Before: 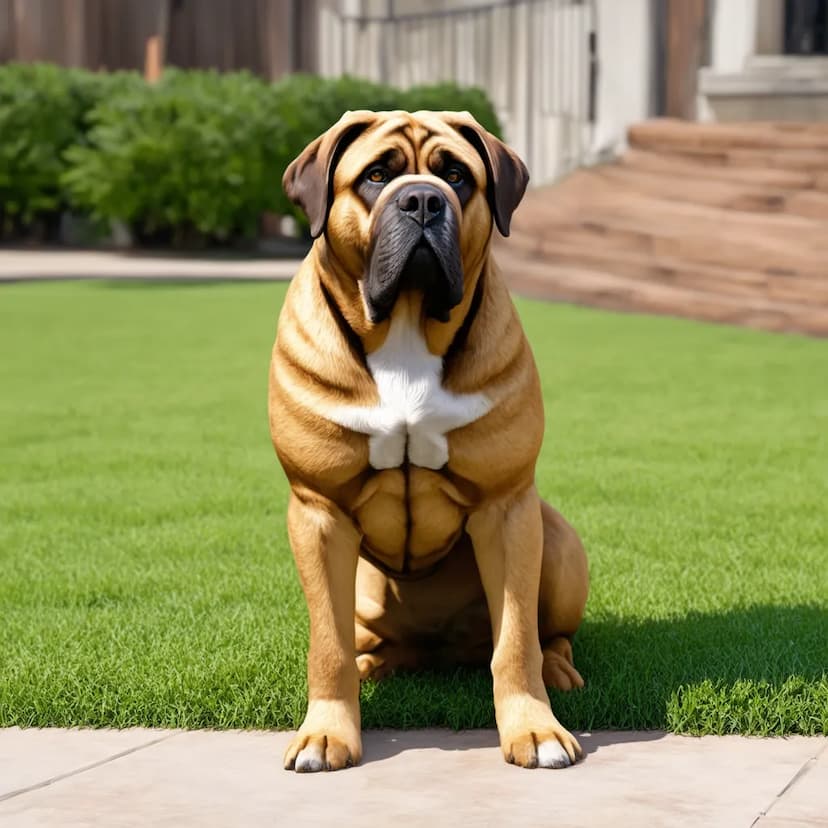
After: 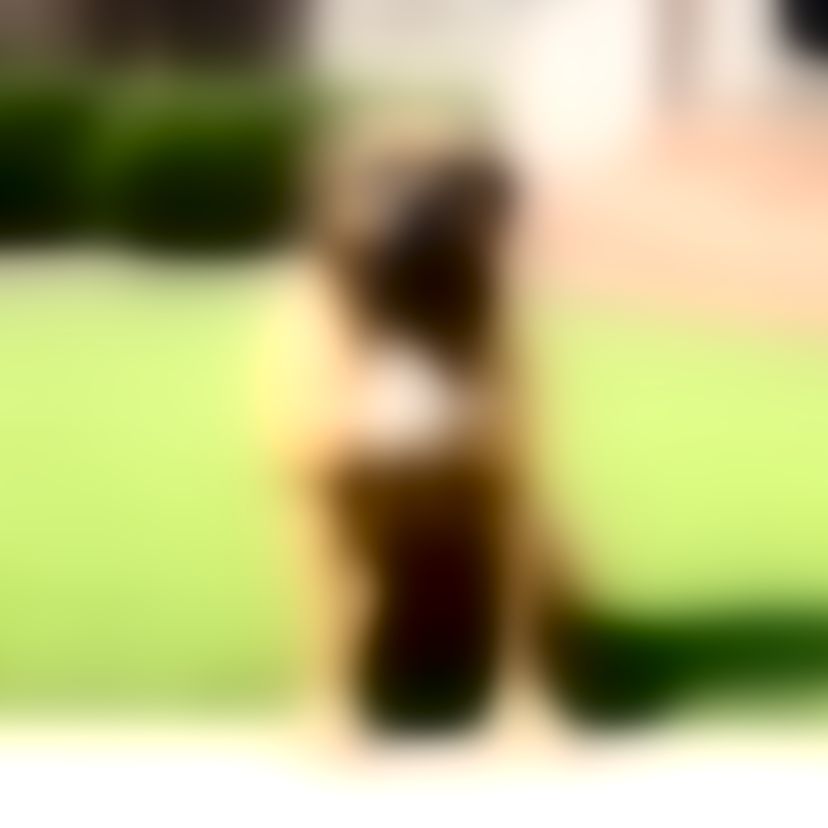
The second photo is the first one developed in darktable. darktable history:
lowpass: radius 31.92, contrast 1.72, brightness -0.98, saturation 0.94
rotate and perspective: crop left 0, crop top 0
exposure: exposure 0.999 EV, compensate highlight preservation false
